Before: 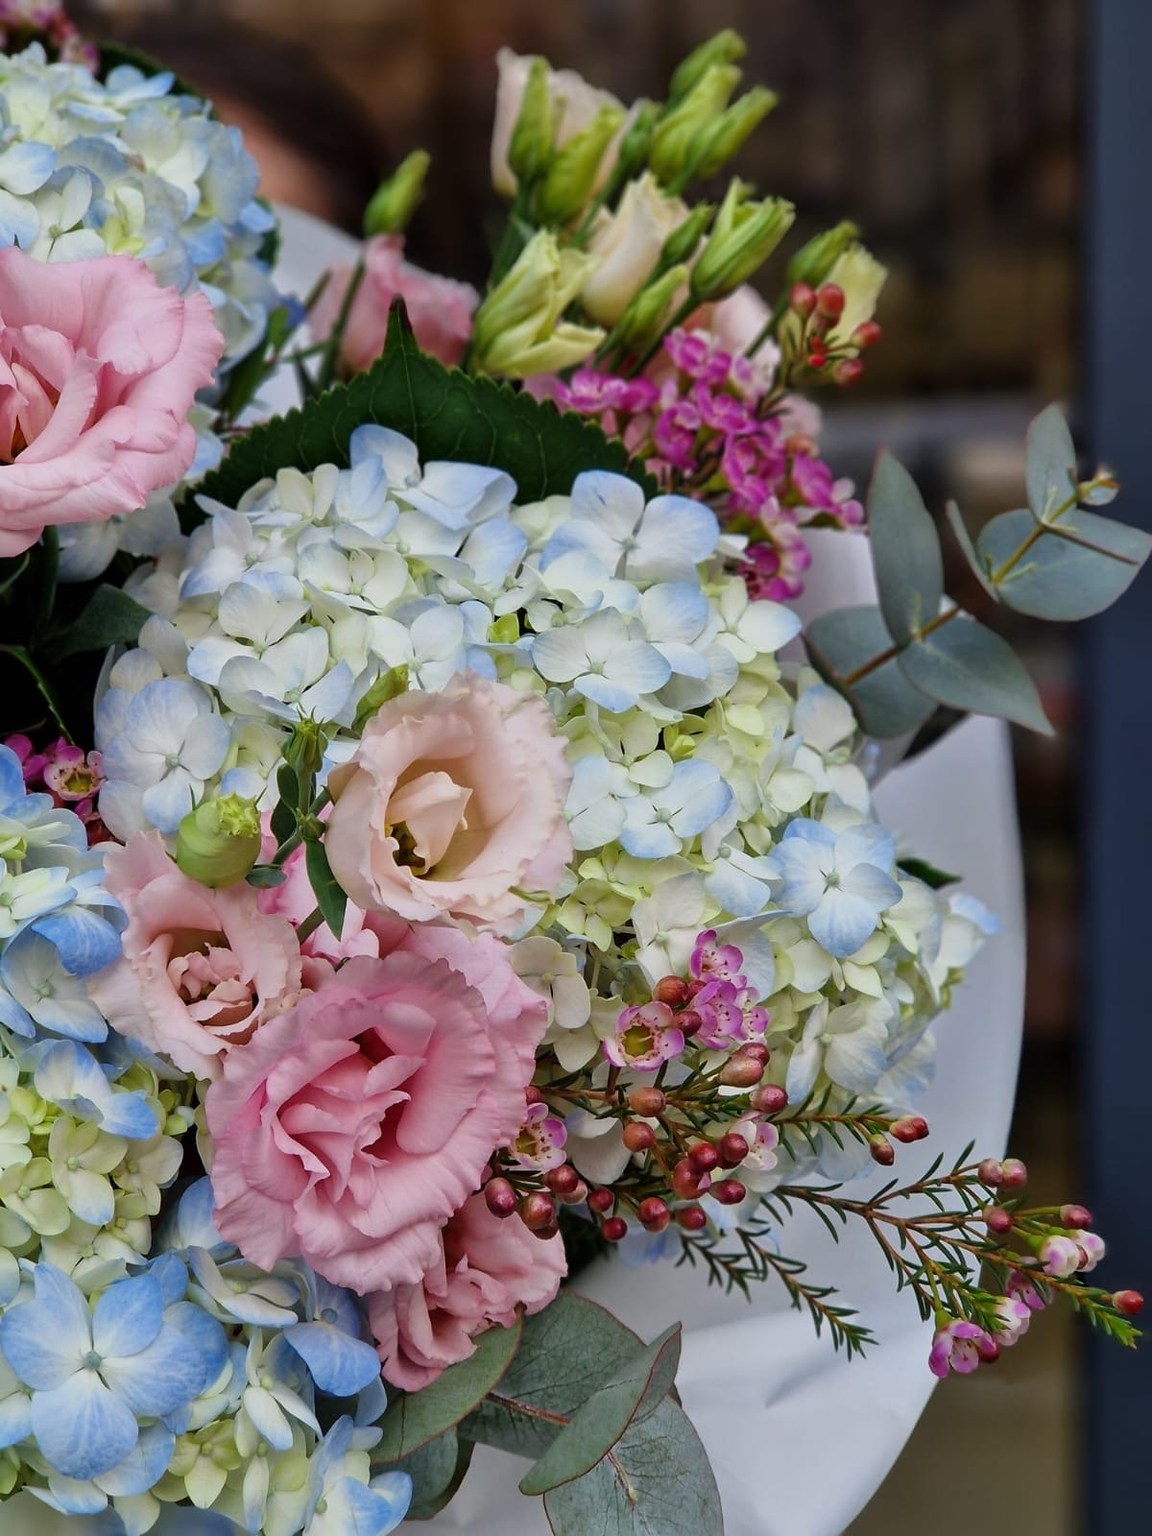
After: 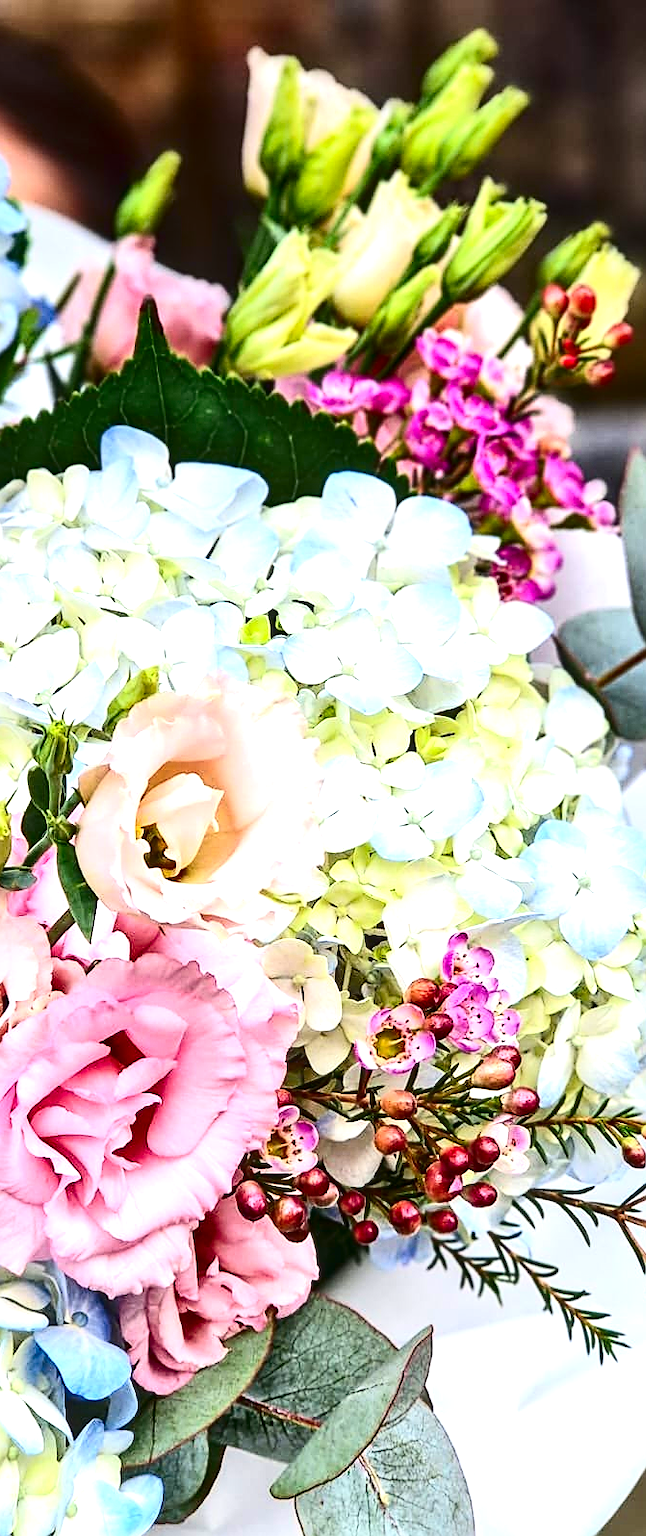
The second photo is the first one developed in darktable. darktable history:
sharpen: on, module defaults
contrast brightness saturation: contrast 0.32, brightness -0.08, saturation 0.17
crop: left 21.674%, right 22.086%
local contrast: detail 130%
exposure: black level correction 0, exposure 1.5 EV, compensate highlight preservation false
